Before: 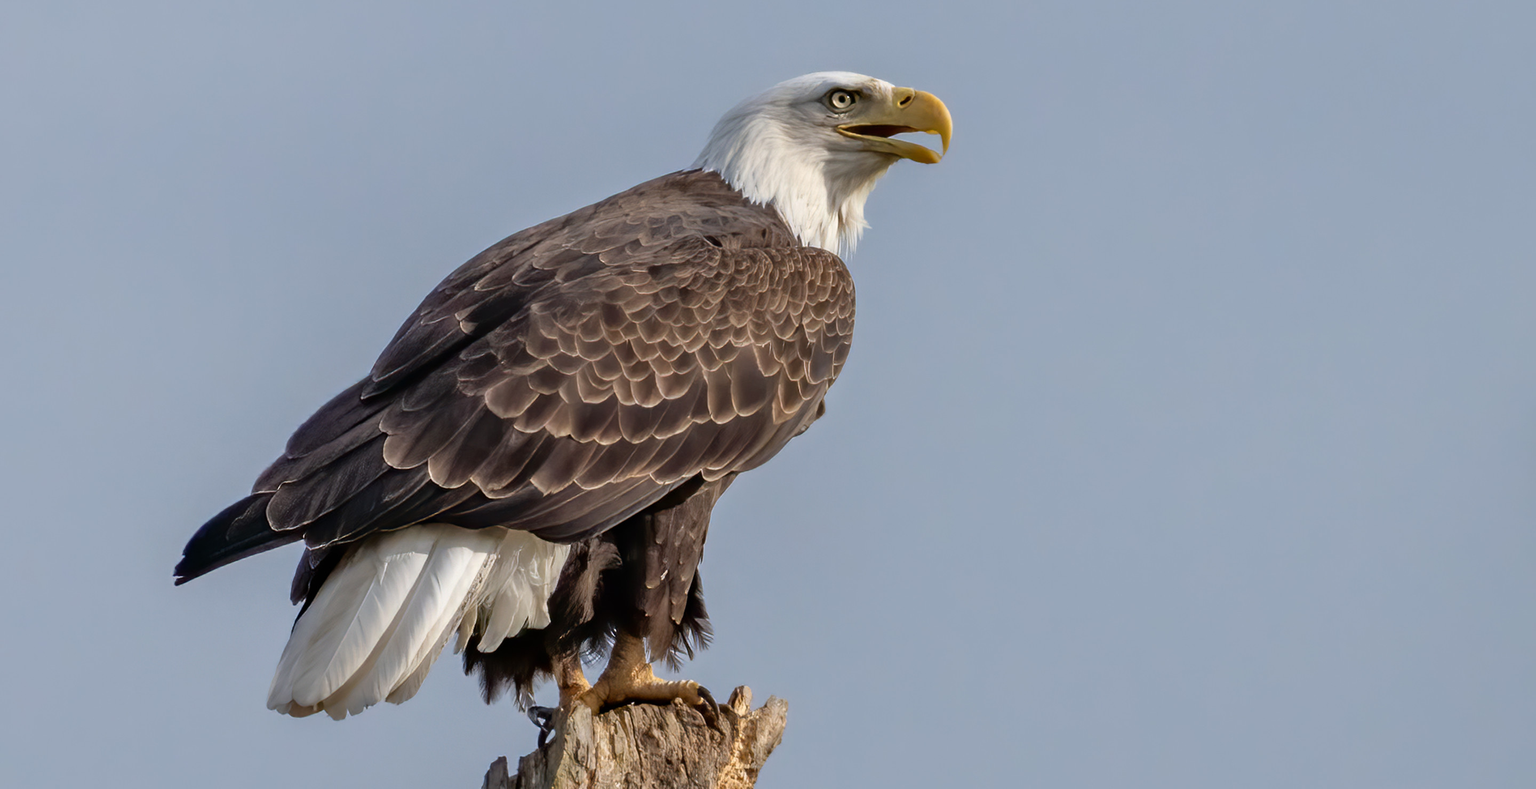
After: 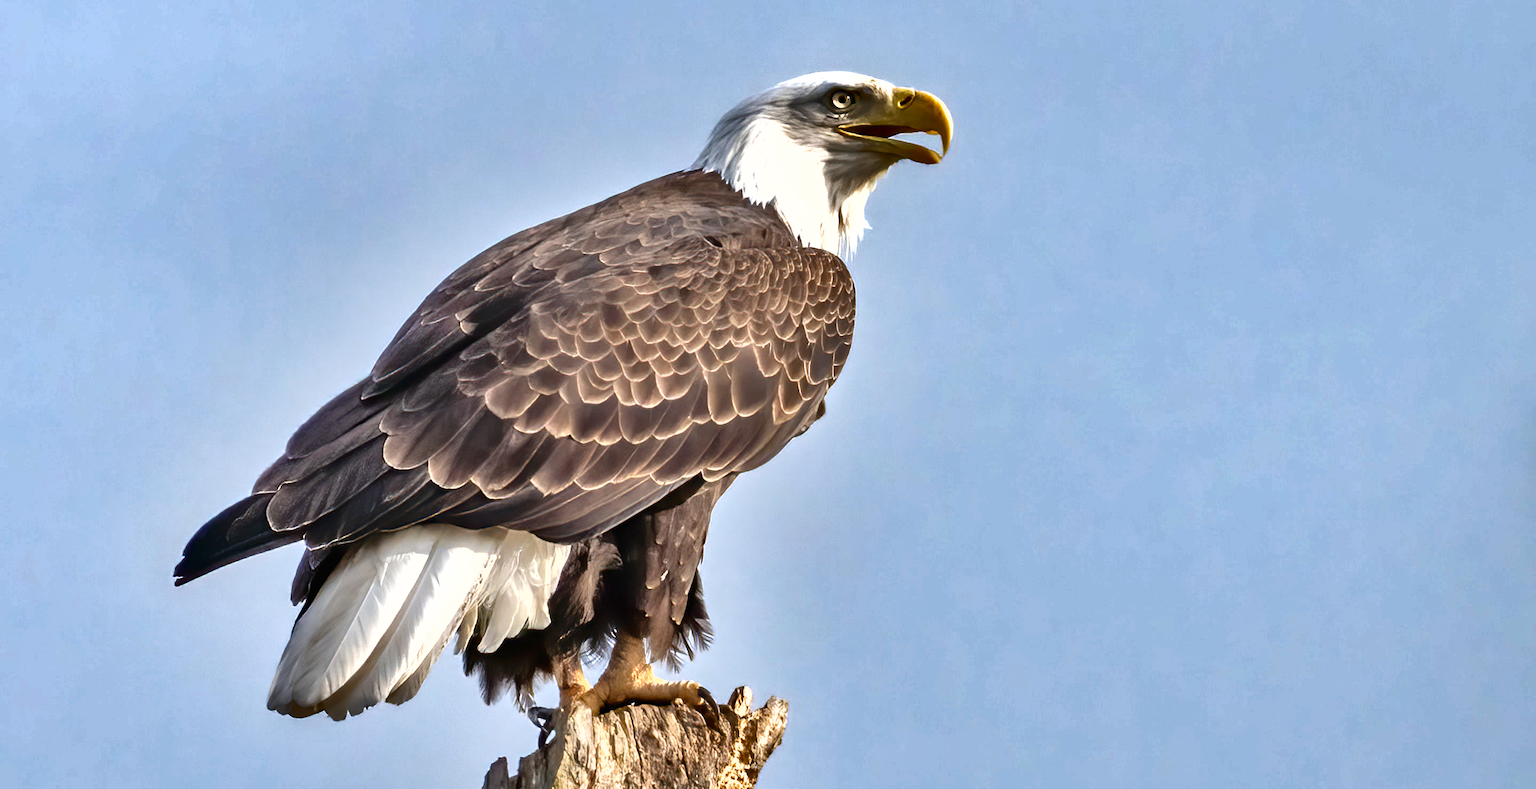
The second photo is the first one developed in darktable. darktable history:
shadows and highlights: radius 108.52, shadows 40.68, highlights -72.88, low approximation 0.01, soften with gaussian
exposure: black level correction 0, exposure 1.1 EV, compensate exposure bias true, compensate highlight preservation false
